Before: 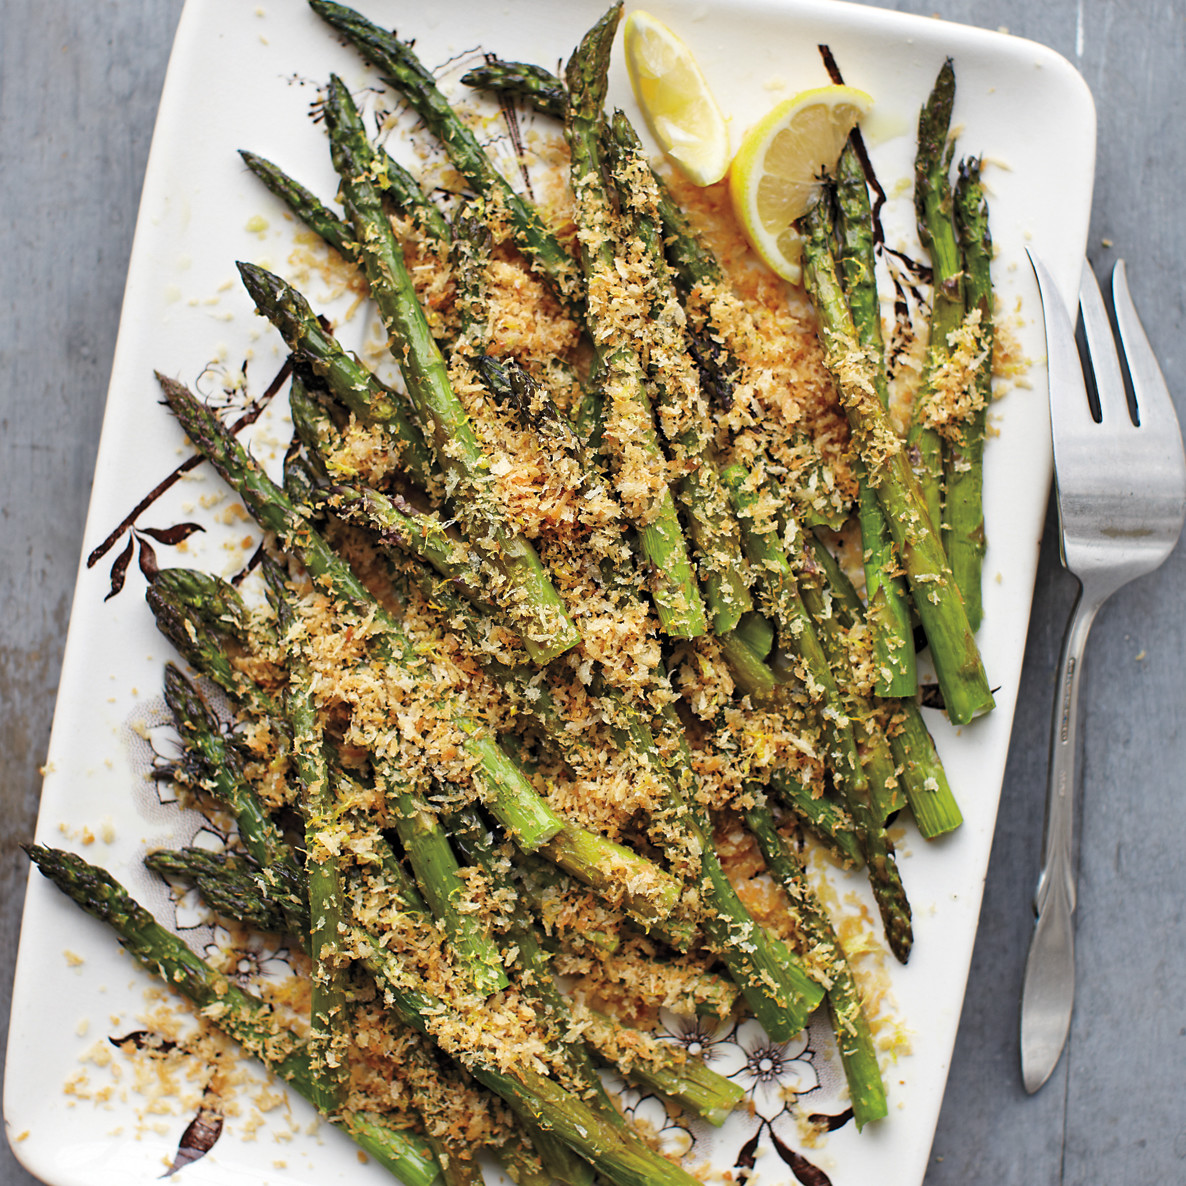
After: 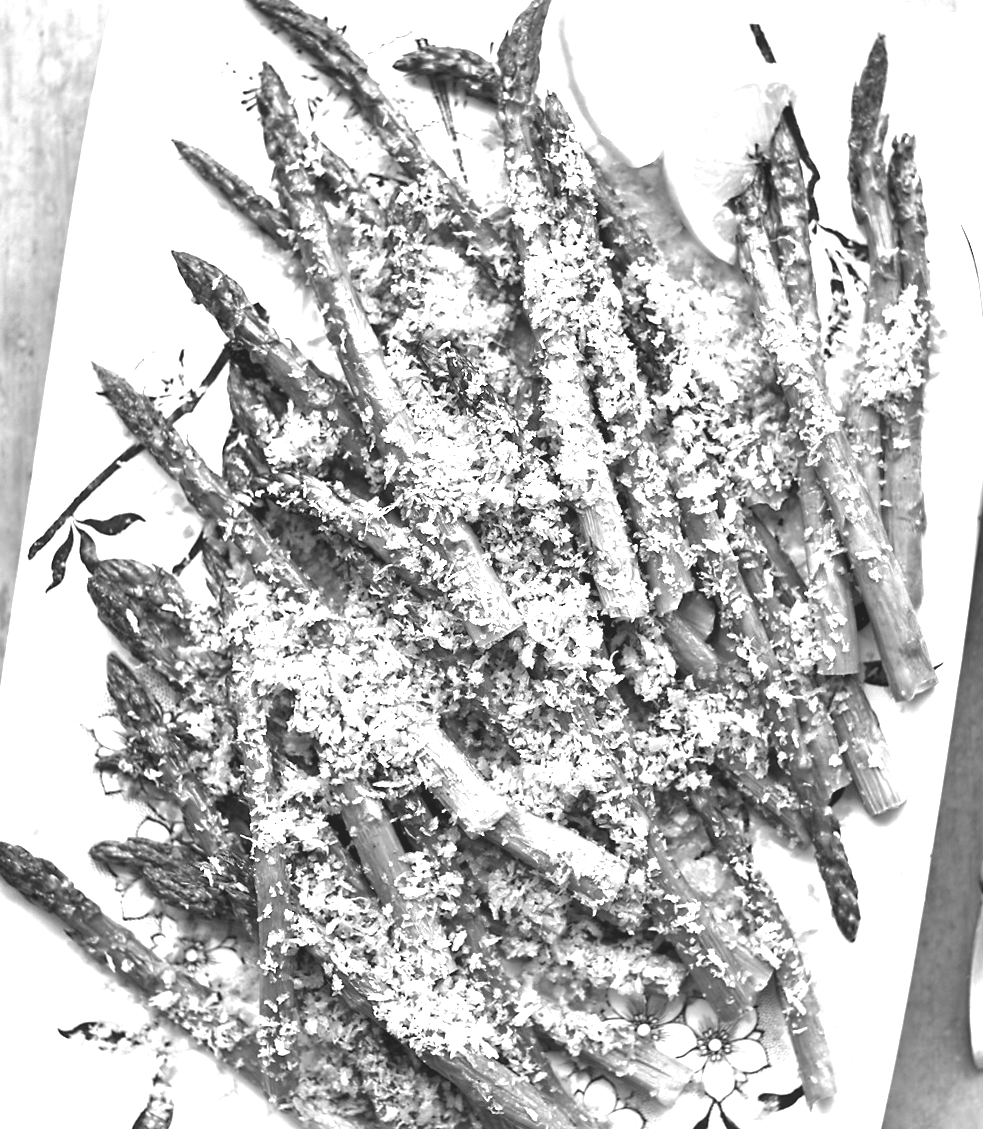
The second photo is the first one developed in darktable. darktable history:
monochrome: on, module defaults
color balance: mode lift, gamma, gain (sRGB)
exposure: black level correction 0, exposure 1.45 EV, compensate exposure bias true, compensate highlight preservation false
tone curve: curves: ch0 [(0, 0) (0.003, 0.126) (0.011, 0.129) (0.025, 0.133) (0.044, 0.143) (0.069, 0.155) (0.1, 0.17) (0.136, 0.189) (0.177, 0.217) (0.224, 0.25) (0.277, 0.293) (0.335, 0.346) (0.399, 0.398) (0.468, 0.456) (0.543, 0.517) (0.623, 0.583) (0.709, 0.659) (0.801, 0.756) (0.898, 0.856) (1, 1)], preserve colors none
crop and rotate: angle 1°, left 4.281%, top 0.642%, right 11.383%, bottom 2.486%
